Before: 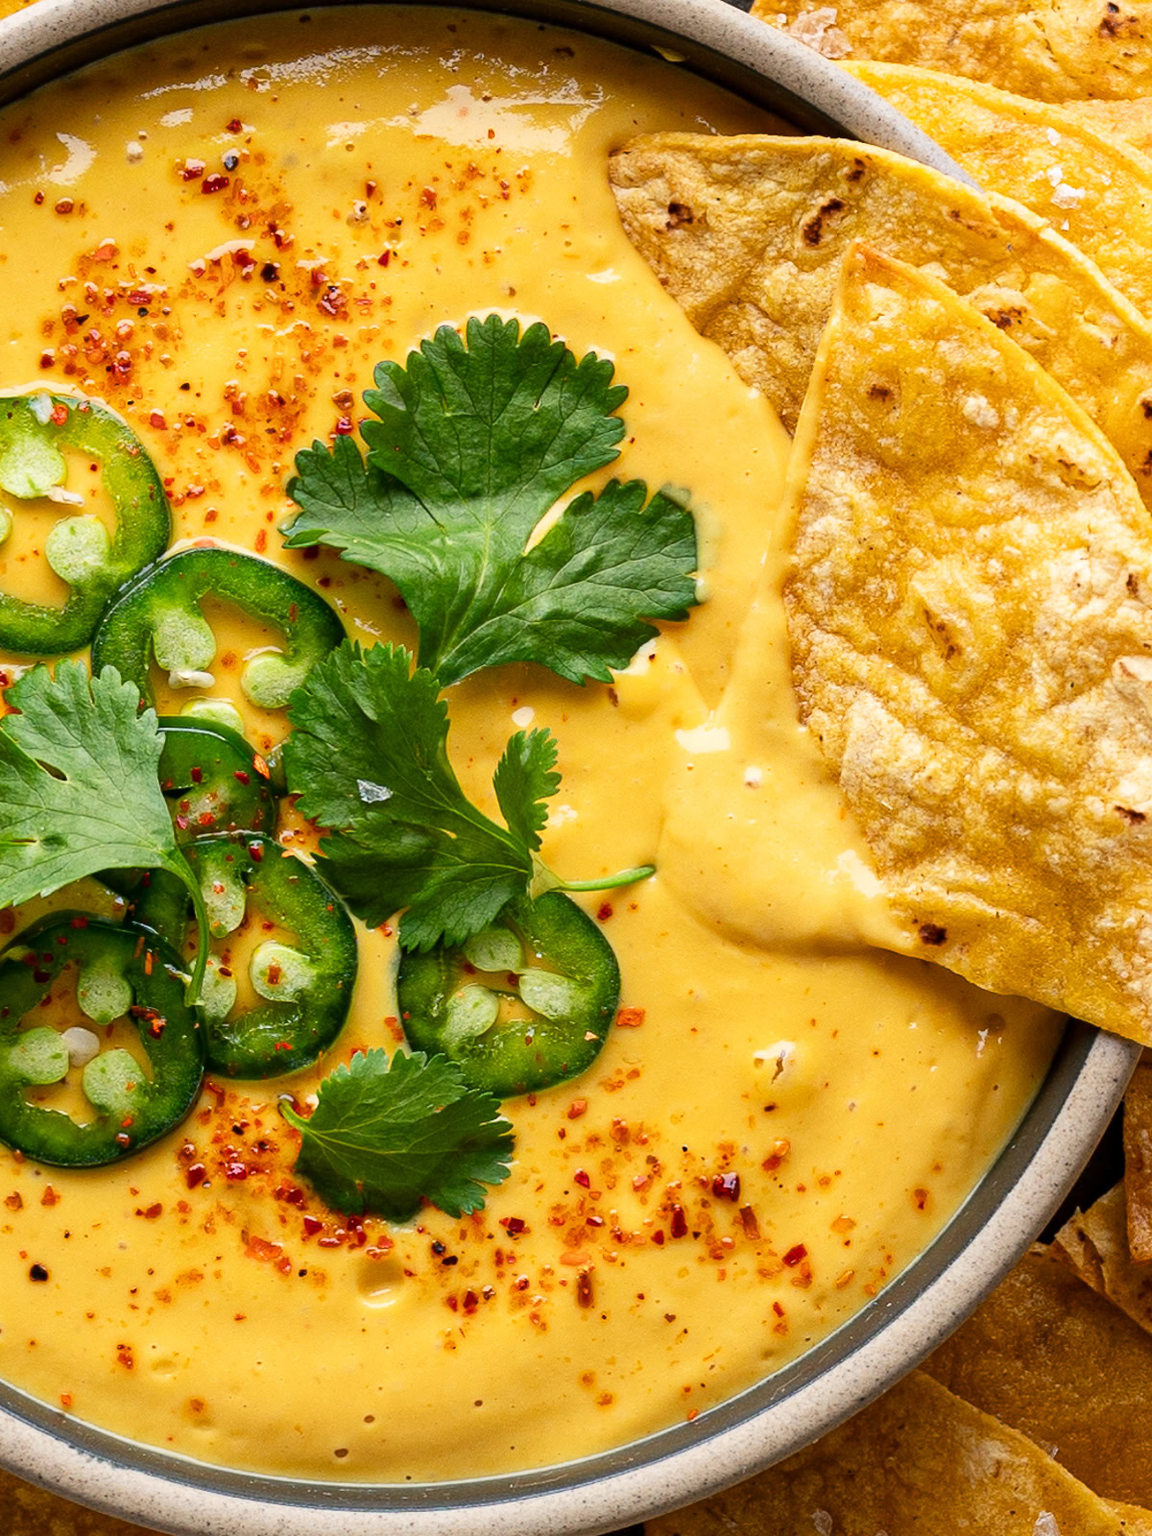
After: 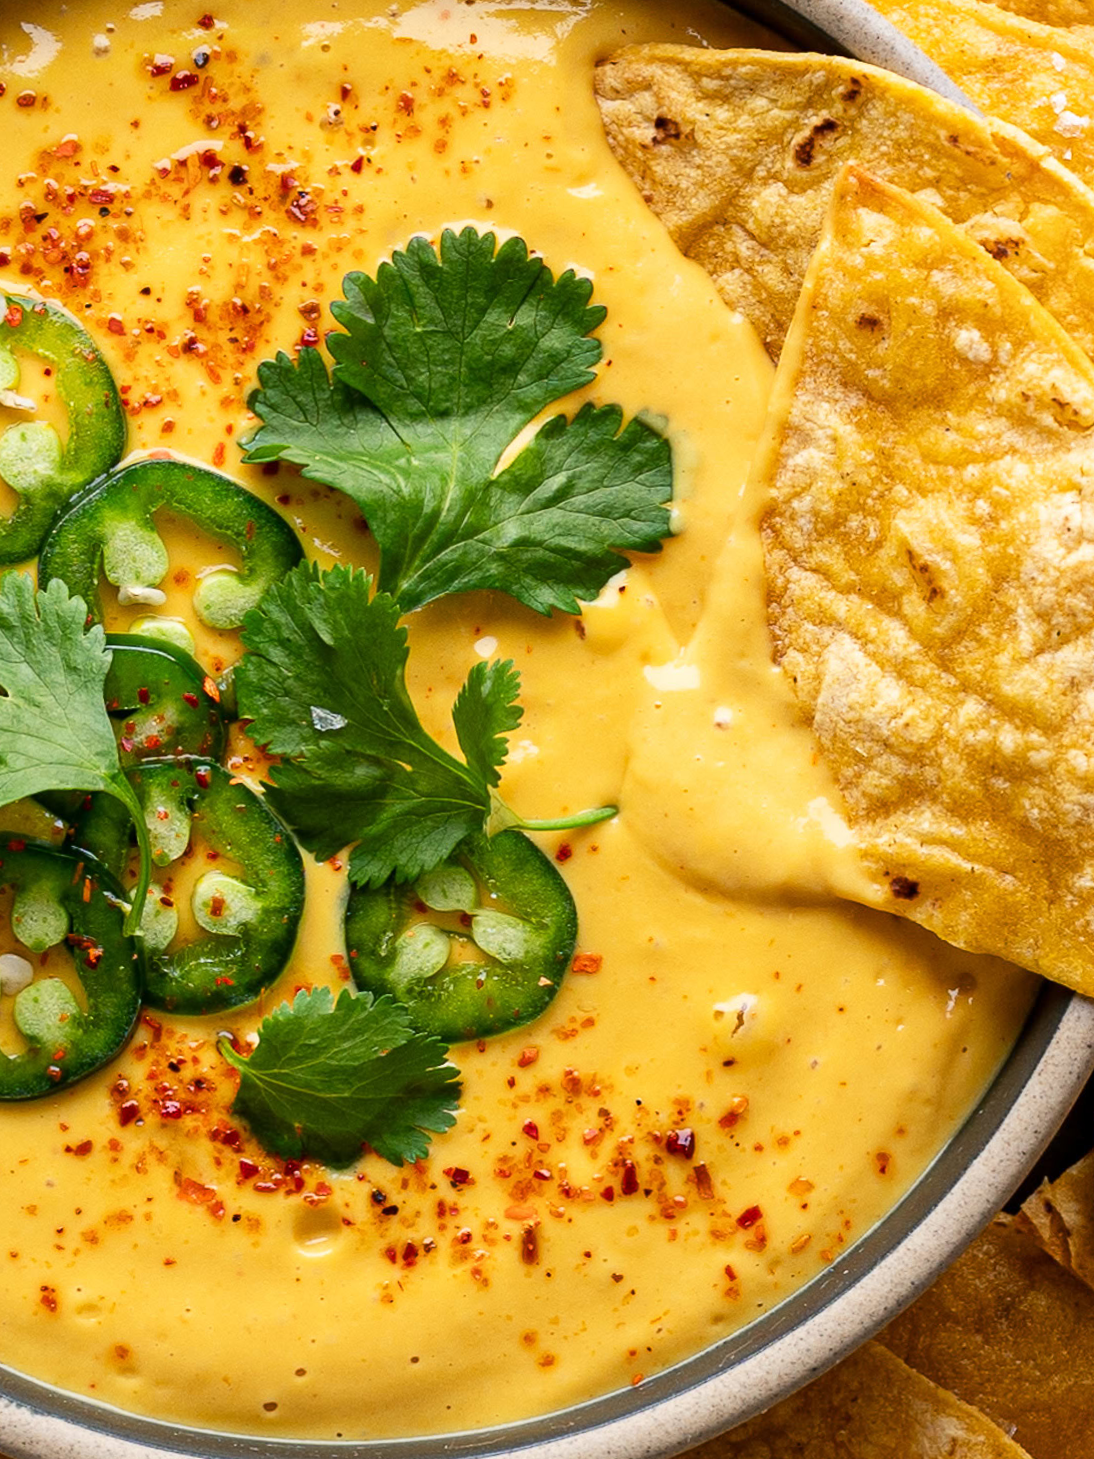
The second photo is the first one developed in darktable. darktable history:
crop and rotate: angle -1.96°, left 3.097%, top 4.154%, right 1.586%, bottom 0.529%
